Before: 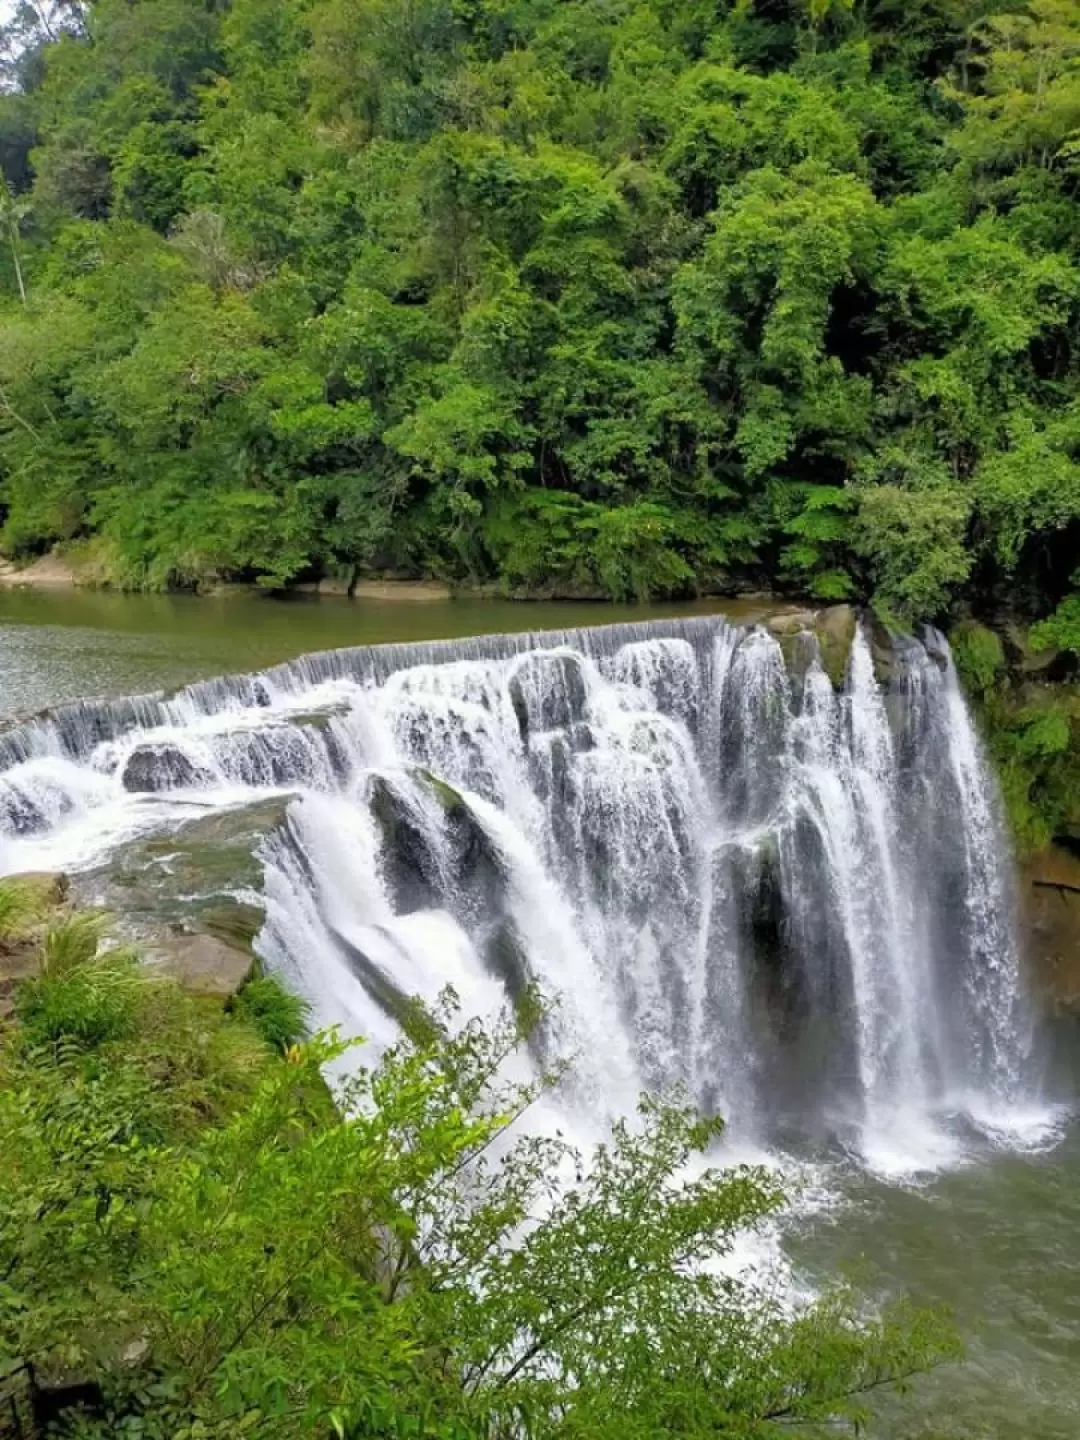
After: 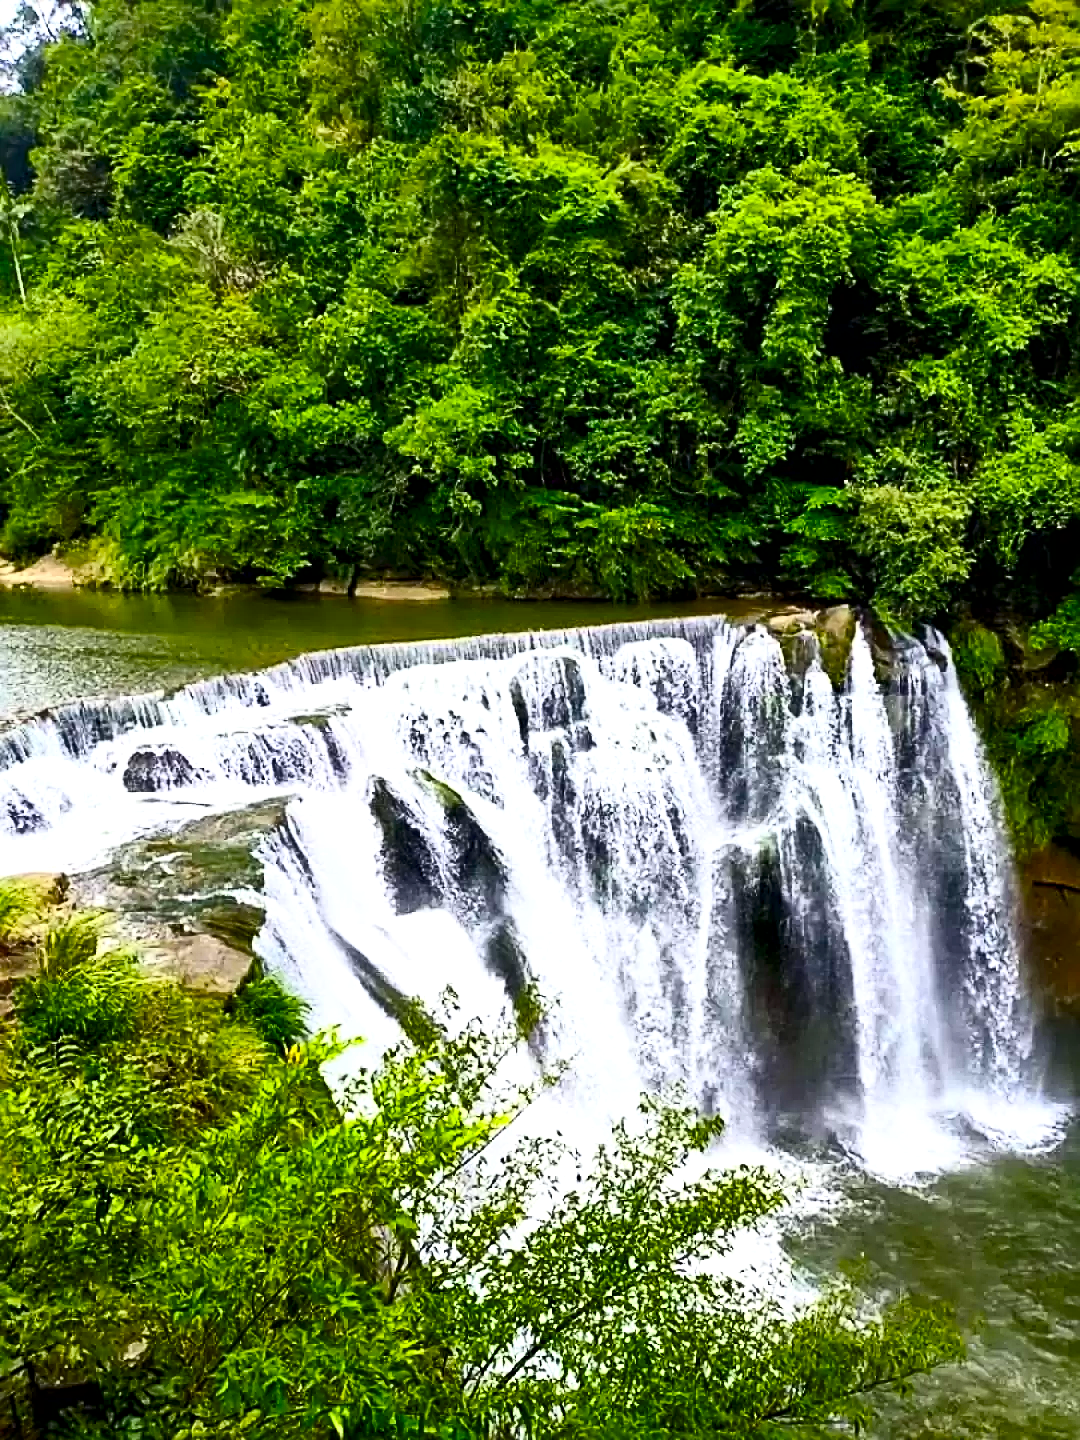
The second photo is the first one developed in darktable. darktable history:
local contrast: mode bilateral grid, contrast 21, coarseness 50, detail 119%, midtone range 0.2
color balance rgb: linear chroma grading › global chroma 8.763%, perceptual saturation grading › global saturation 20%, perceptual saturation grading › highlights -24.872%, perceptual saturation grading › shadows 49.244%, perceptual brilliance grading › global brilliance 14.797%, perceptual brilliance grading › shadows -34.581%, global vibrance 15.038%
sharpen: radius 2.546, amount 0.645
contrast brightness saturation: contrast 0.406, brightness 0.1, saturation 0.206
